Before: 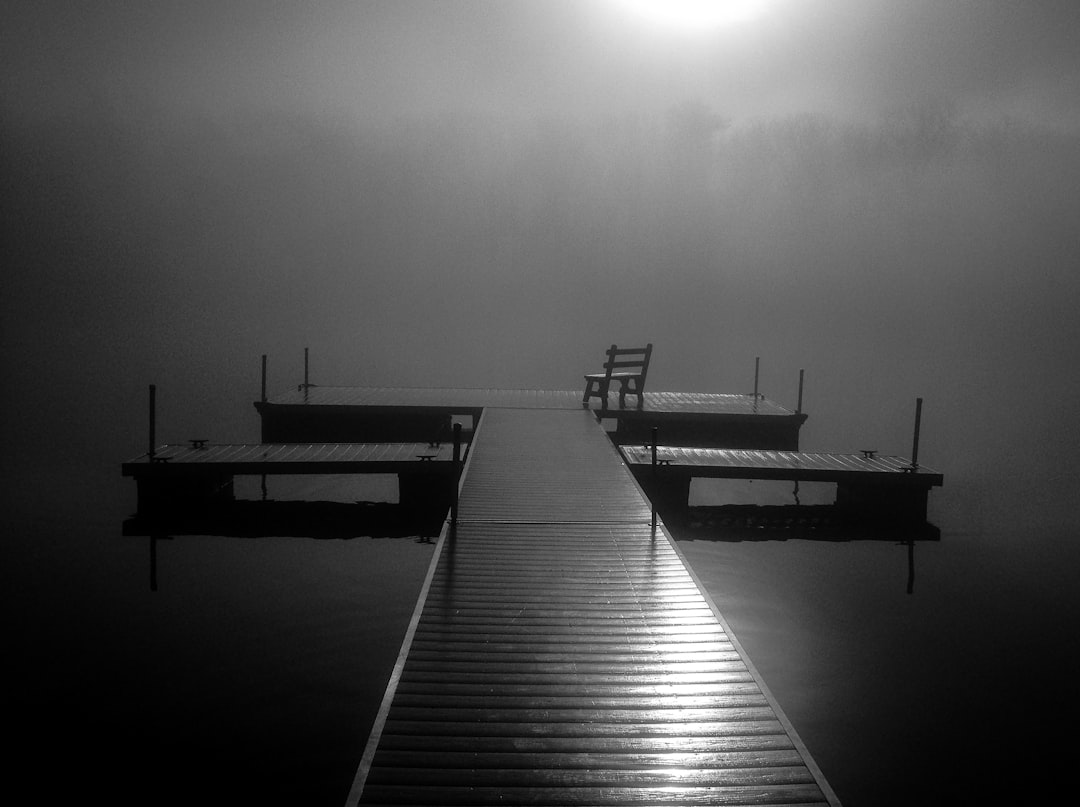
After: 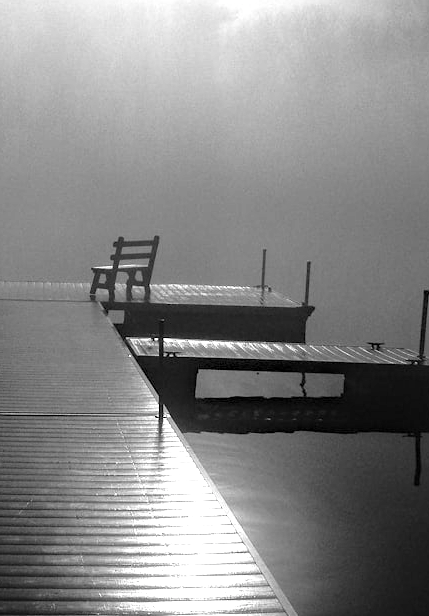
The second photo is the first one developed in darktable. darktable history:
crop: left 45.721%, top 13.393%, right 14.118%, bottom 10.01%
color balance rgb: perceptual saturation grading › global saturation 45%, perceptual saturation grading › highlights -25%, perceptual saturation grading › shadows 50%, perceptual brilliance grading › global brilliance 3%, global vibrance 3%
exposure: black level correction 0, exposure 1.1 EV, compensate exposure bias true, compensate highlight preservation false
haze removal: compatibility mode true, adaptive false
